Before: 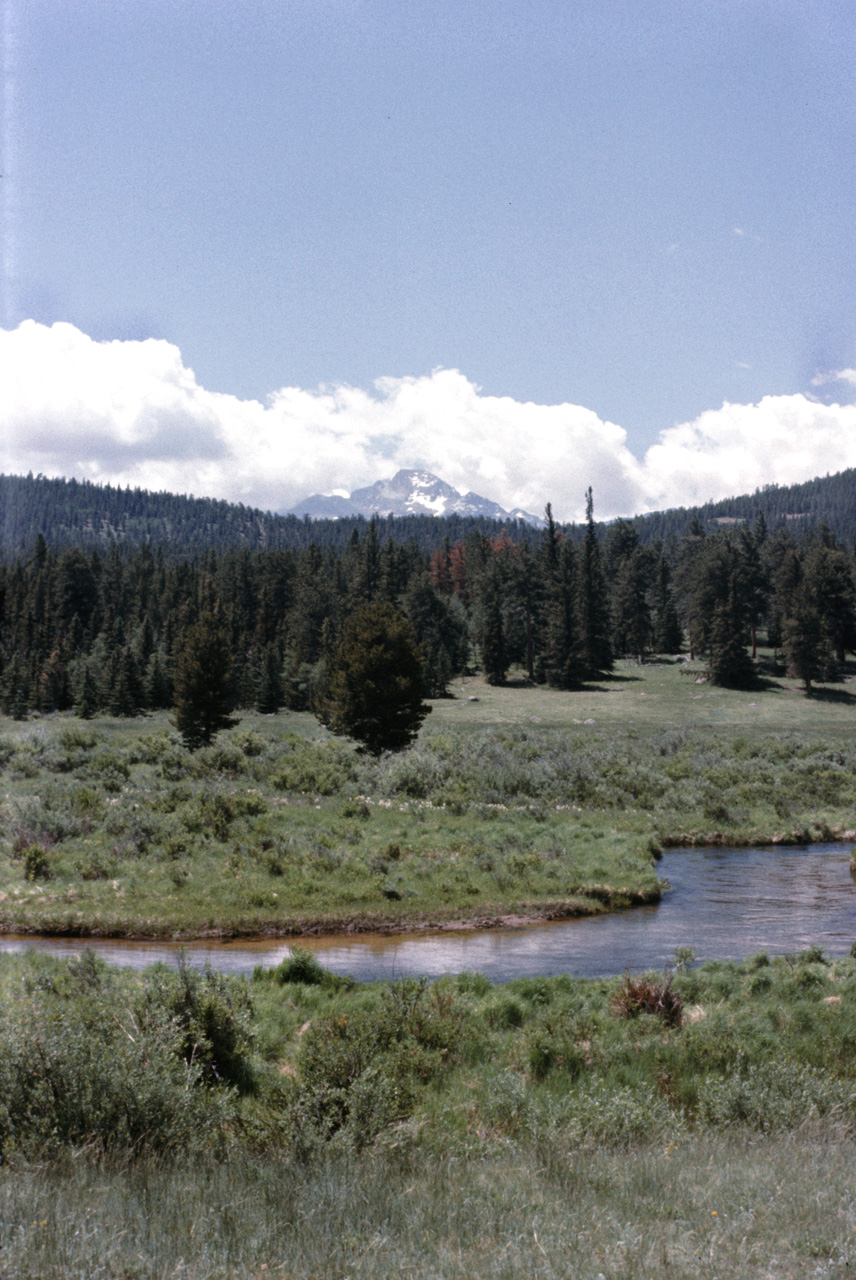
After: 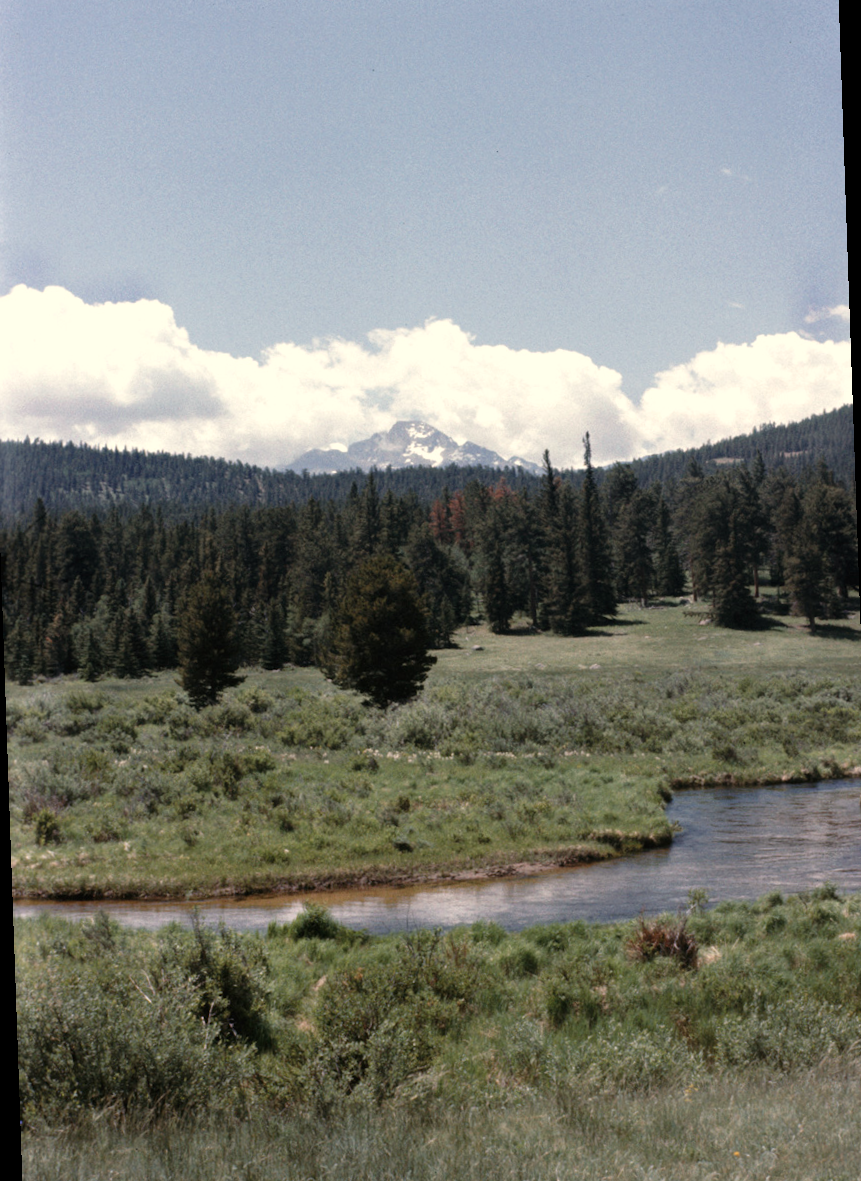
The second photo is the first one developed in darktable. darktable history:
contrast brightness saturation: saturation -0.04
white balance: red 1.029, blue 0.92
rotate and perspective: rotation -2°, crop left 0.022, crop right 0.978, crop top 0.049, crop bottom 0.951
